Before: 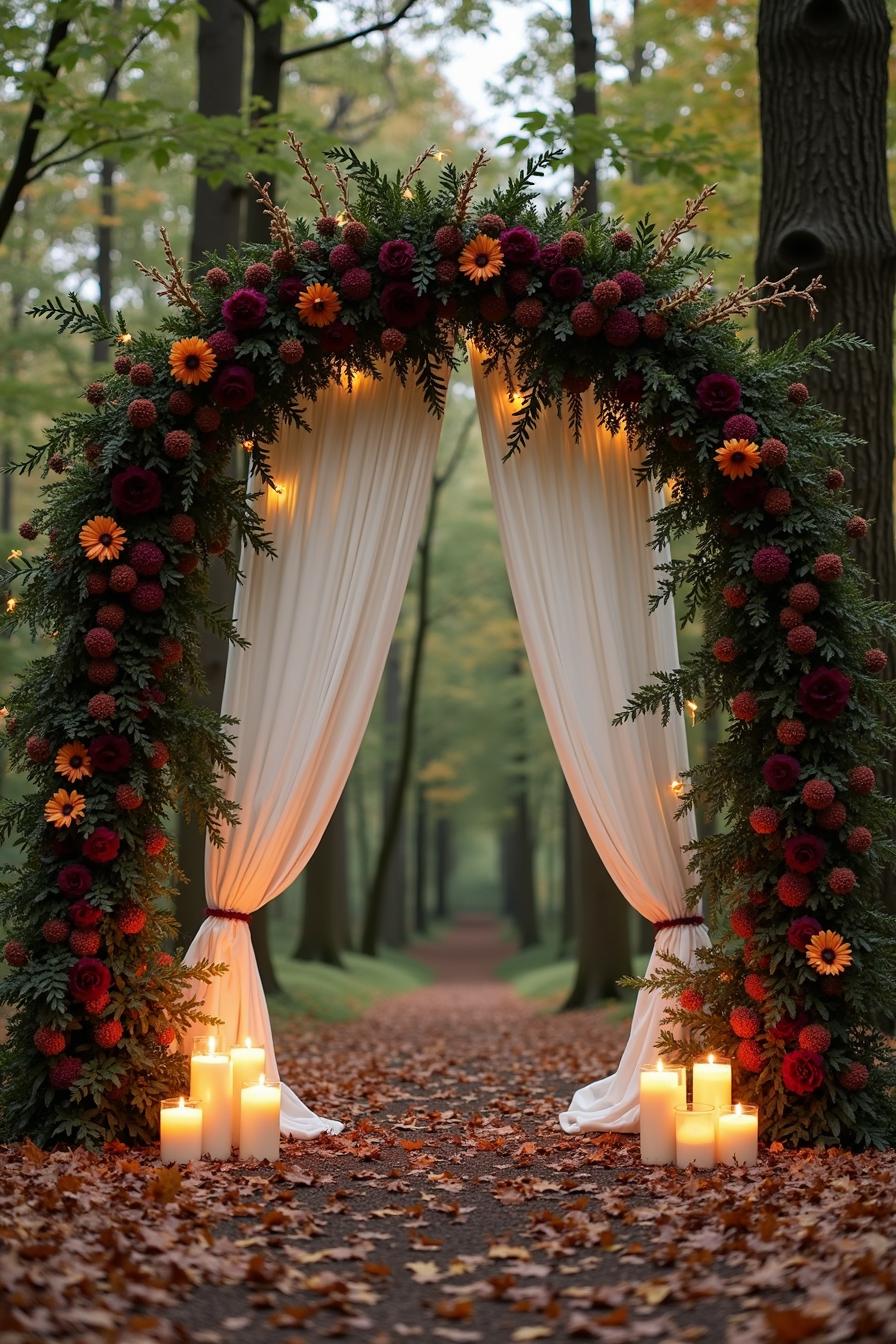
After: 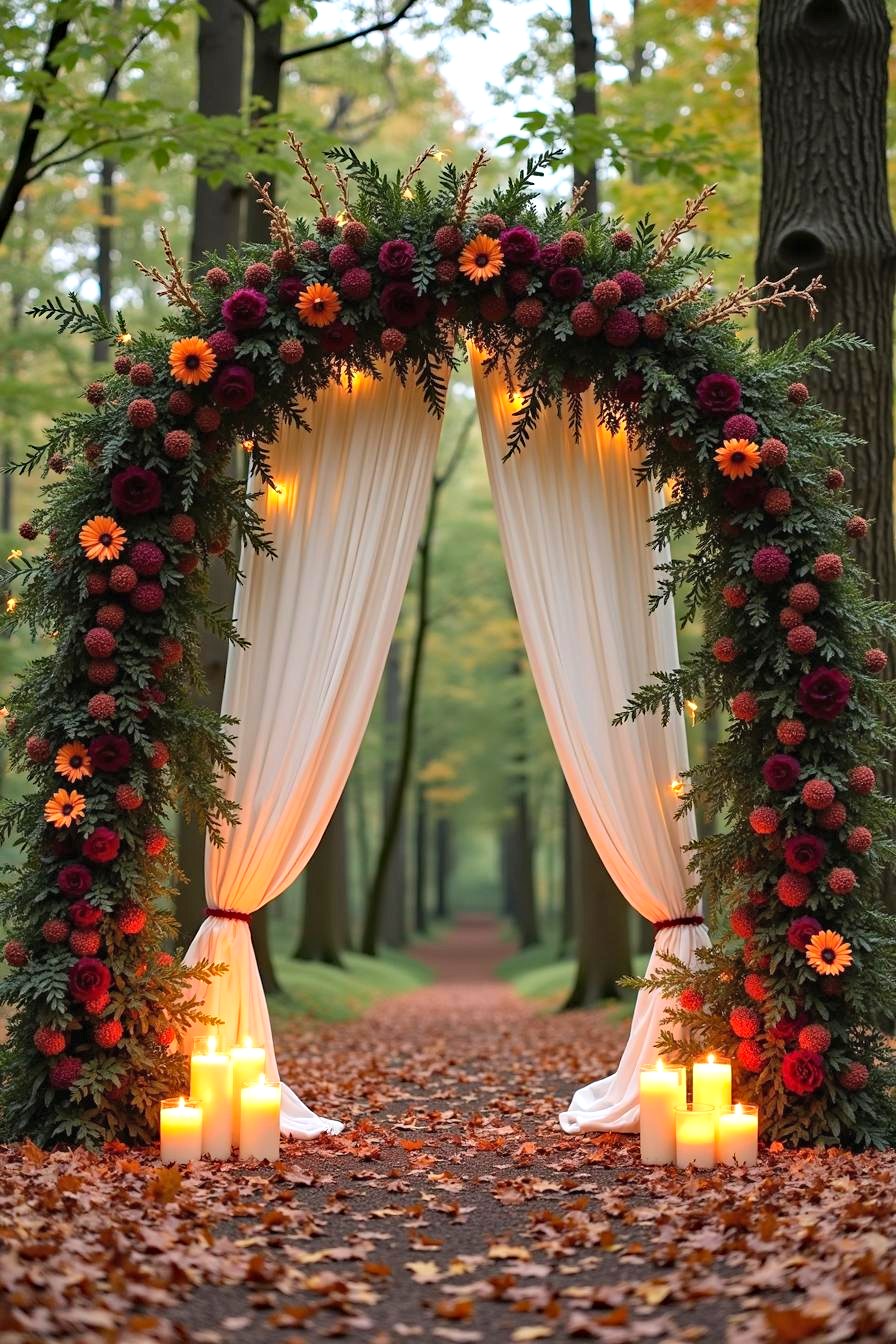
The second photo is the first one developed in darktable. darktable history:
shadows and highlights: shadows 49.42, highlights -41.51, soften with gaussian
haze removal: compatibility mode true, adaptive false
exposure: black level correction 0, exposure 0.499 EV, compensate highlight preservation false
contrast brightness saturation: contrast 0.034, brightness 0.057, saturation 0.12
